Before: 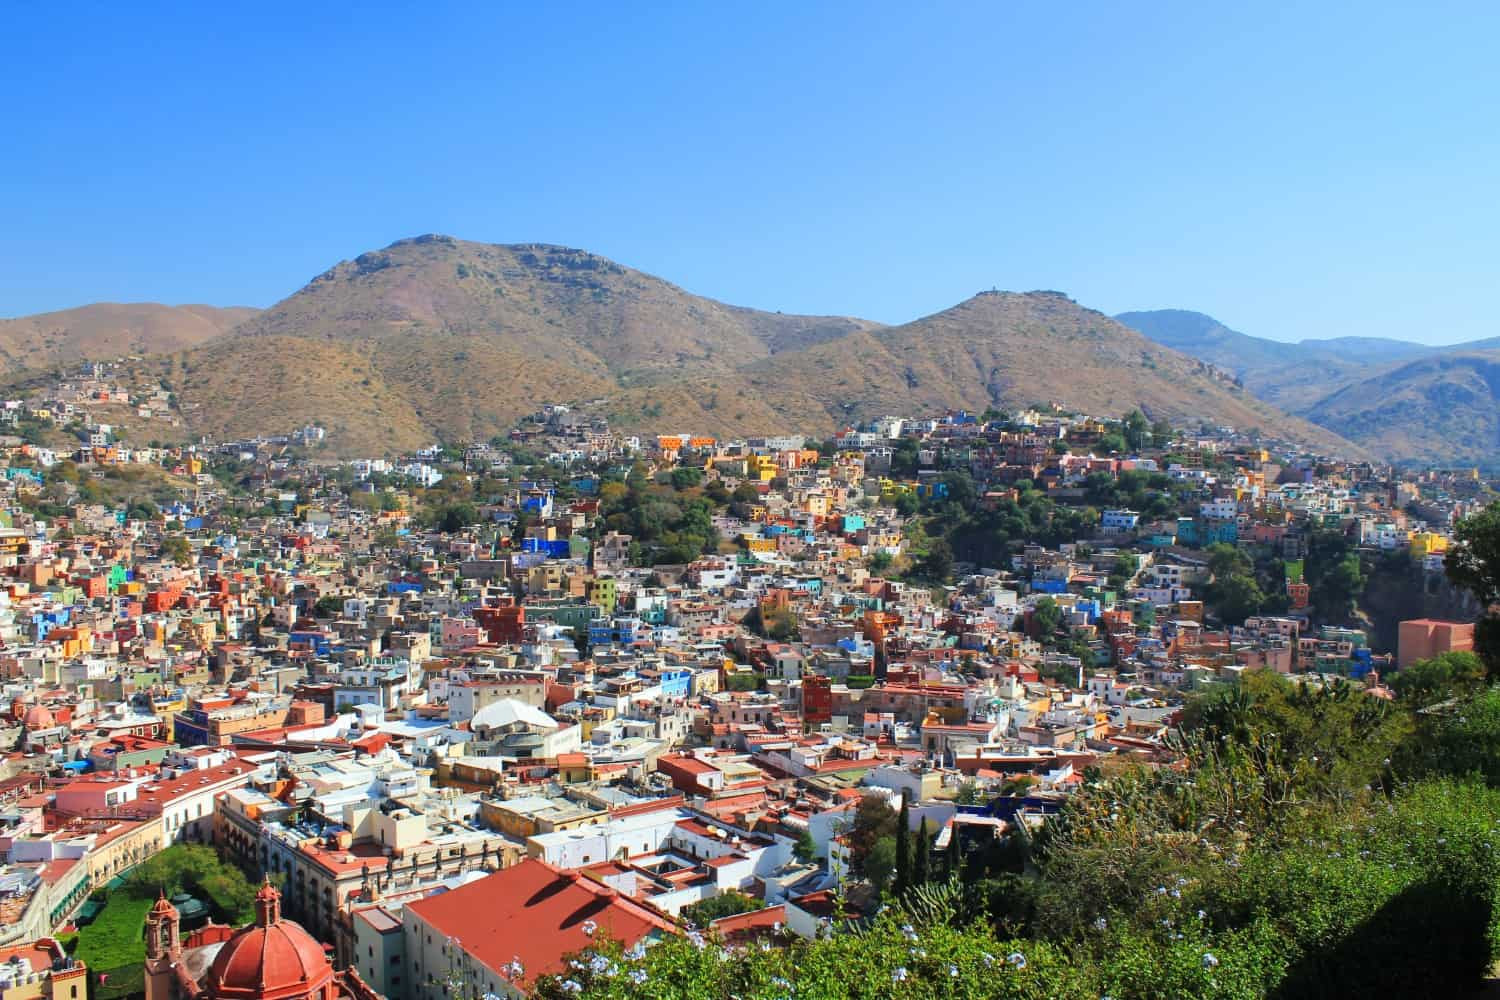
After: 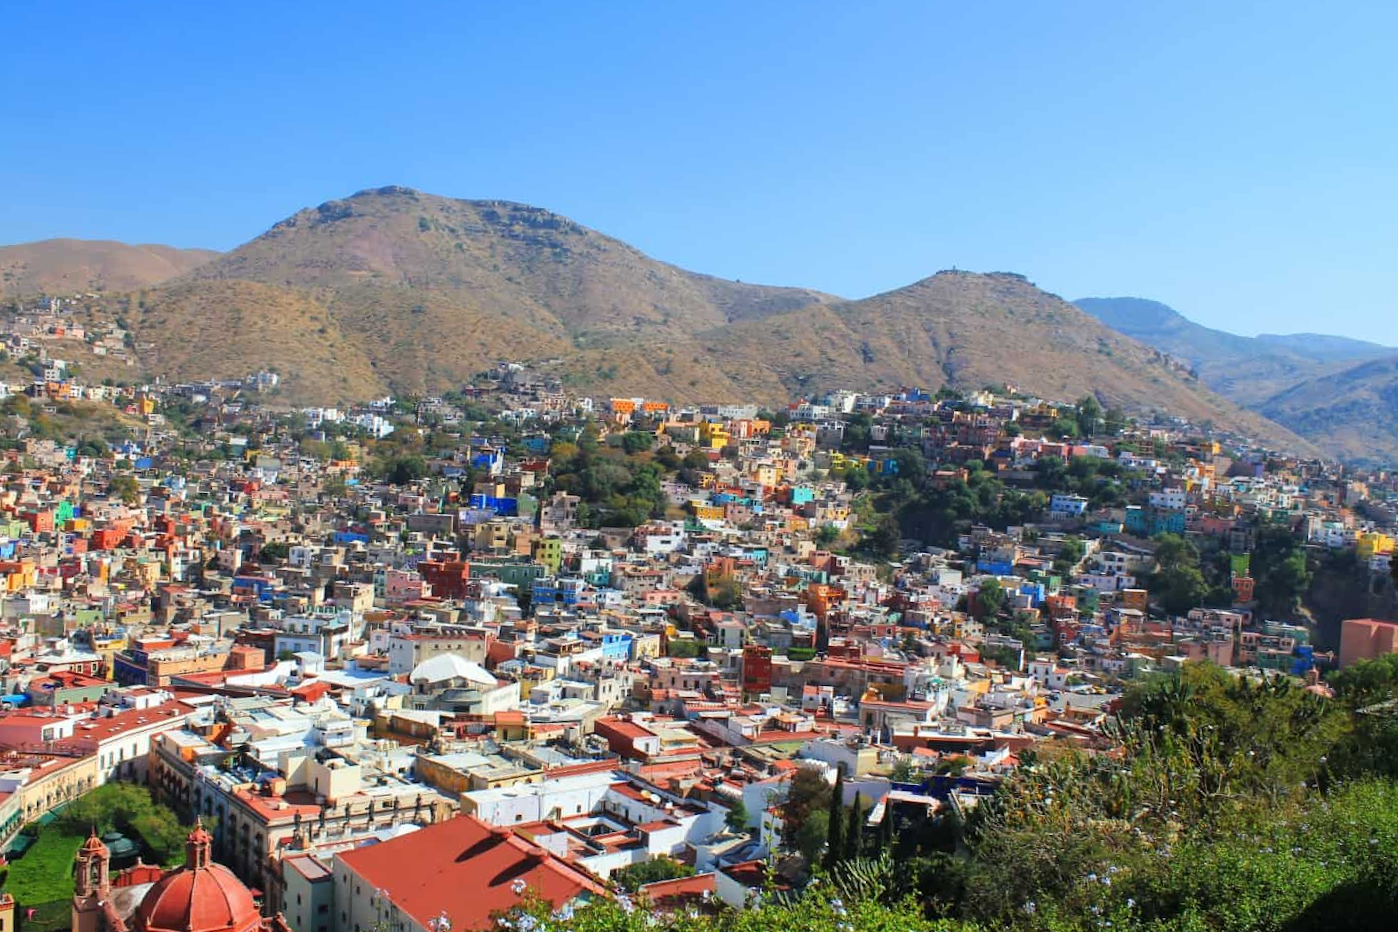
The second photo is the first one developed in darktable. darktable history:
crop and rotate: angle -2.81°
